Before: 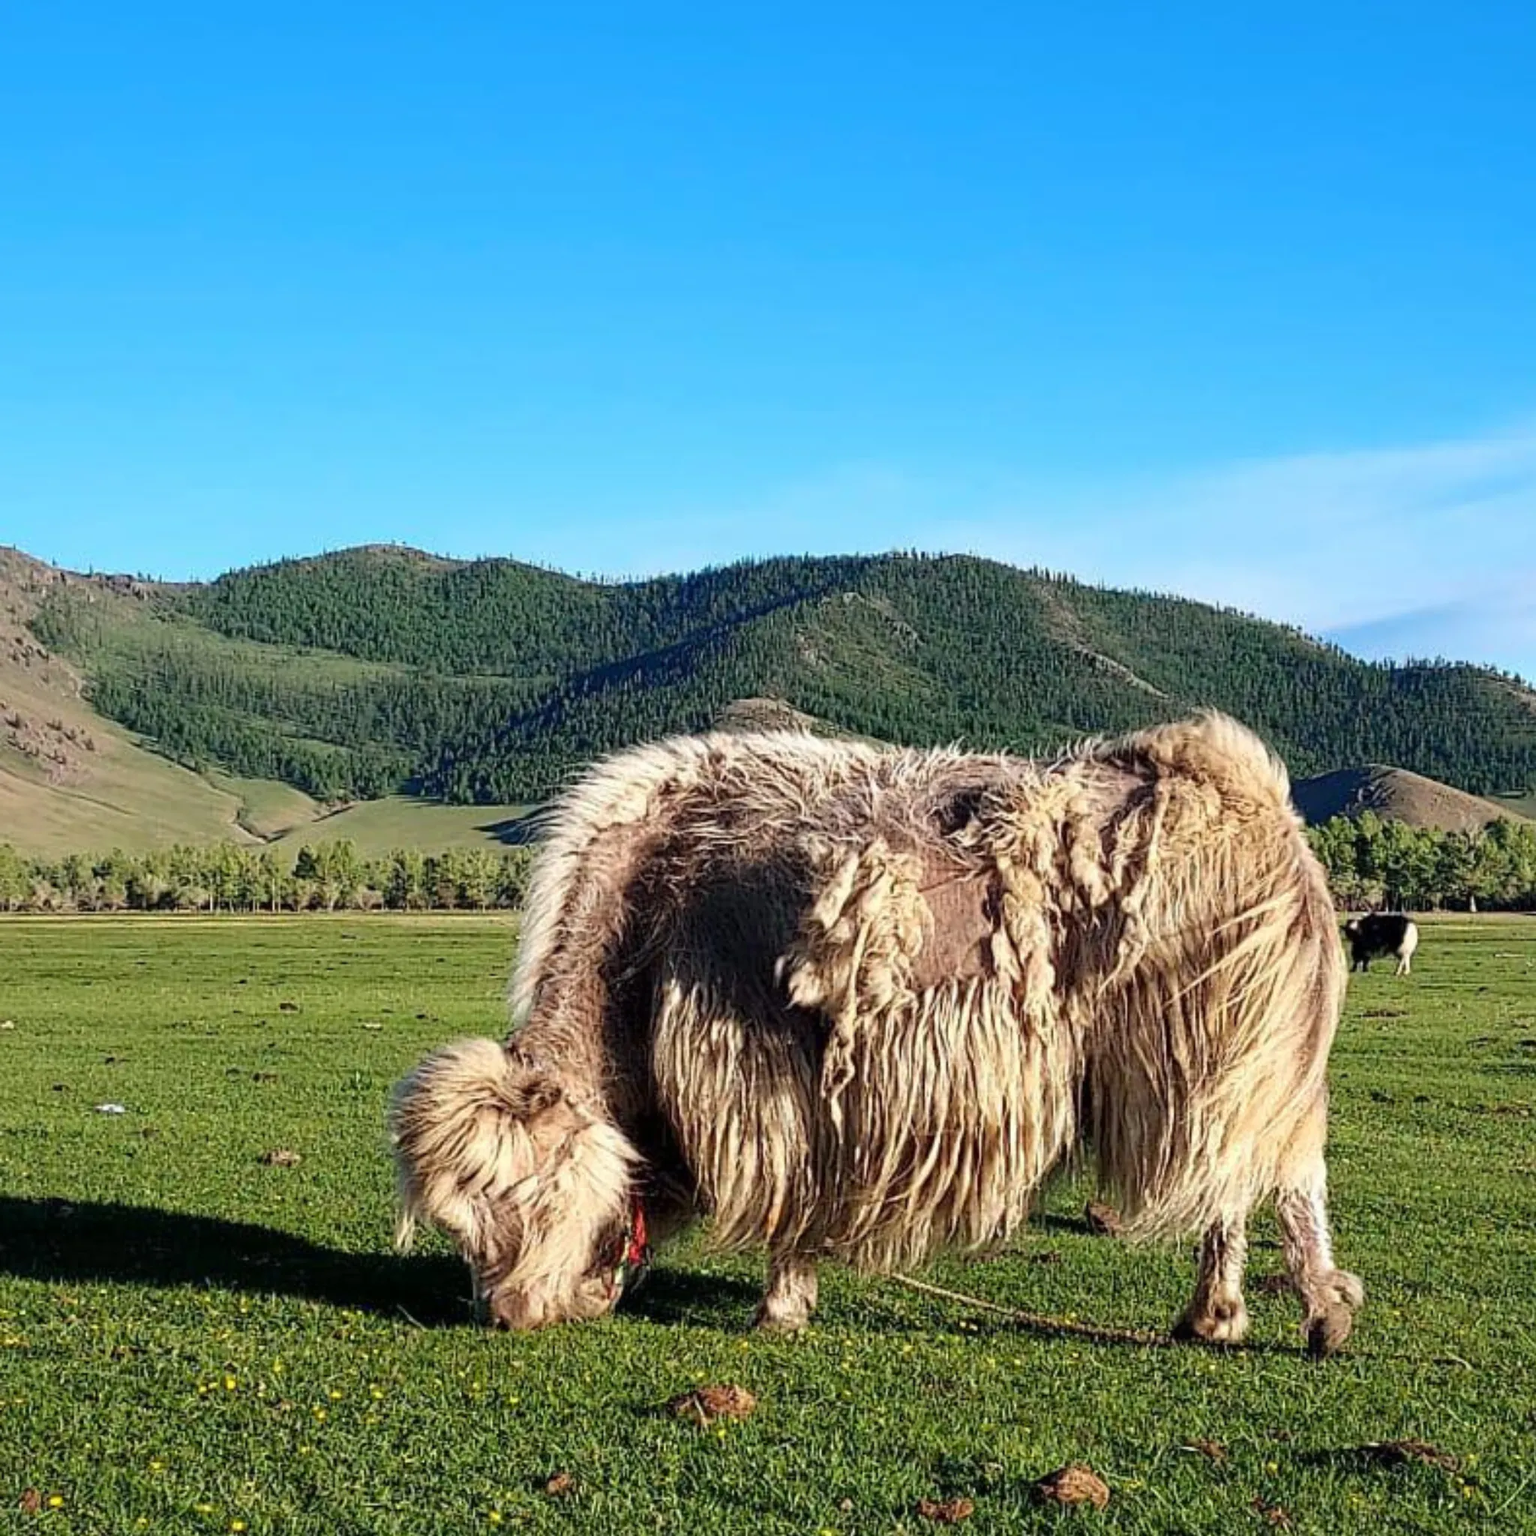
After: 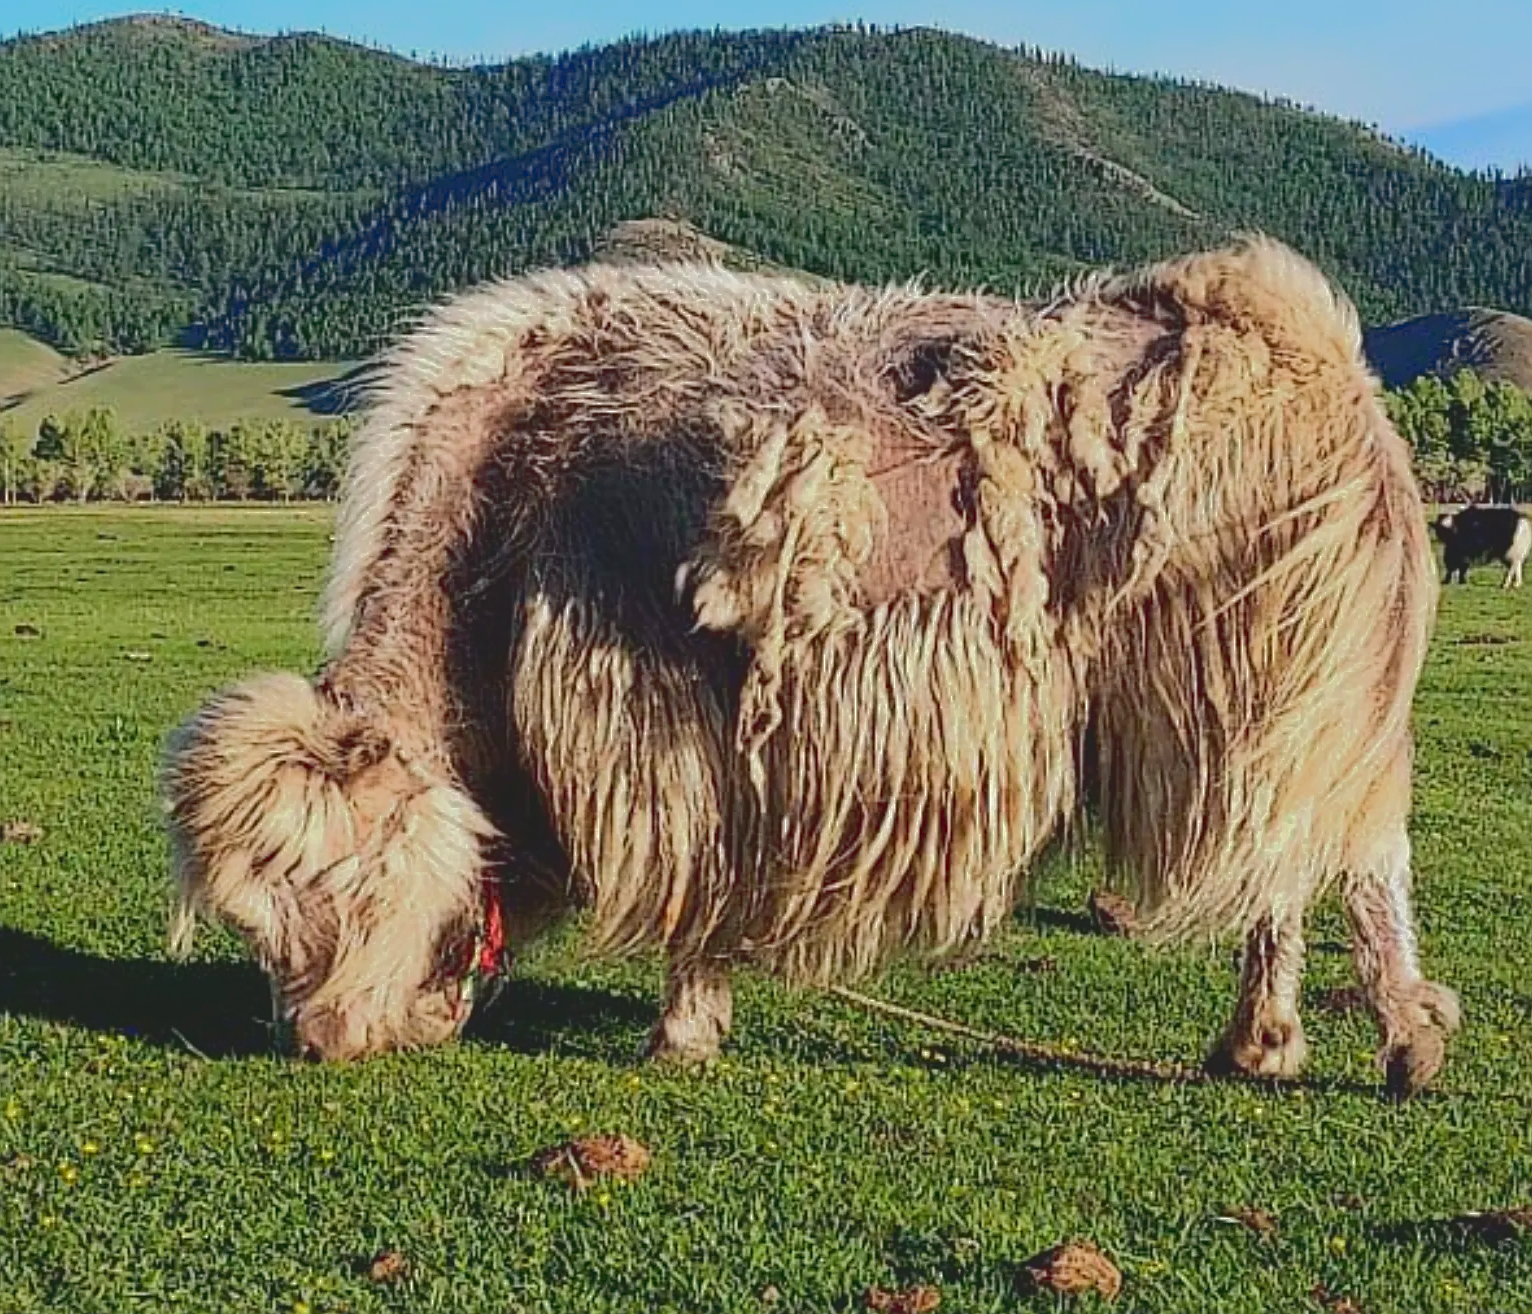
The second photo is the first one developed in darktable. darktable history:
tone curve: curves: ch0 [(0, 0) (0.003, 0.098) (0.011, 0.099) (0.025, 0.103) (0.044, 0.114) (0.069, 0.13) (0.1, 0.142) (0.136, 0.161) (0.177, 0.189) (0.224, 0.224) (0.277, 0.266) (0.335, 0.32) (0.399, 0.38) (0.468, 0.45) (0.543, 0.522) (0.623, 0.598) (0.709, 0.669) (0.801, 0.731) (0.898, 0.786) (1, 1)], color space Lab, linked channels, preserve colors none
sharpen: on, module defaults
crop and rotate: left 17.51%, top 34.804%, right 7.672%, bottom 1.014%
contrast brightness saturation: contrast -0.1, brightness 0.046, saturation 0.084
